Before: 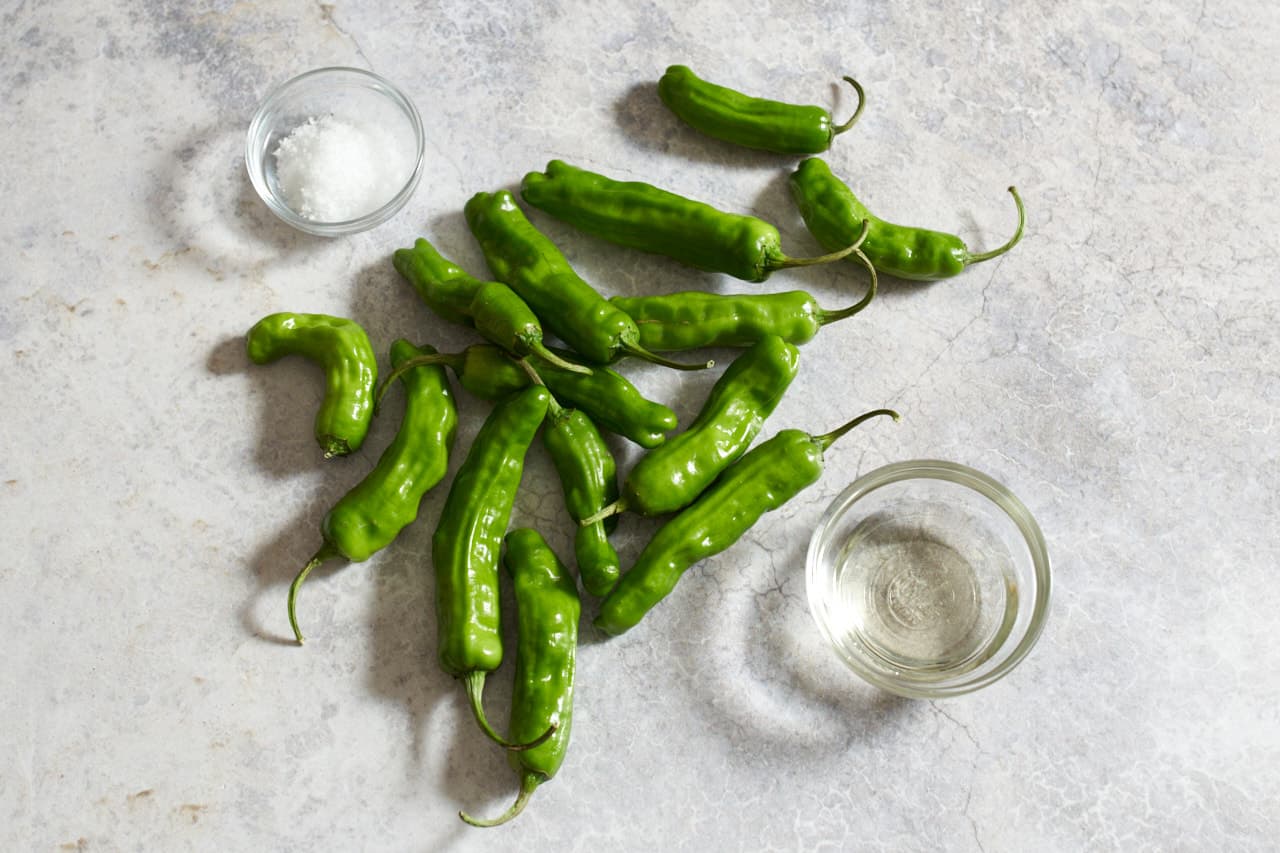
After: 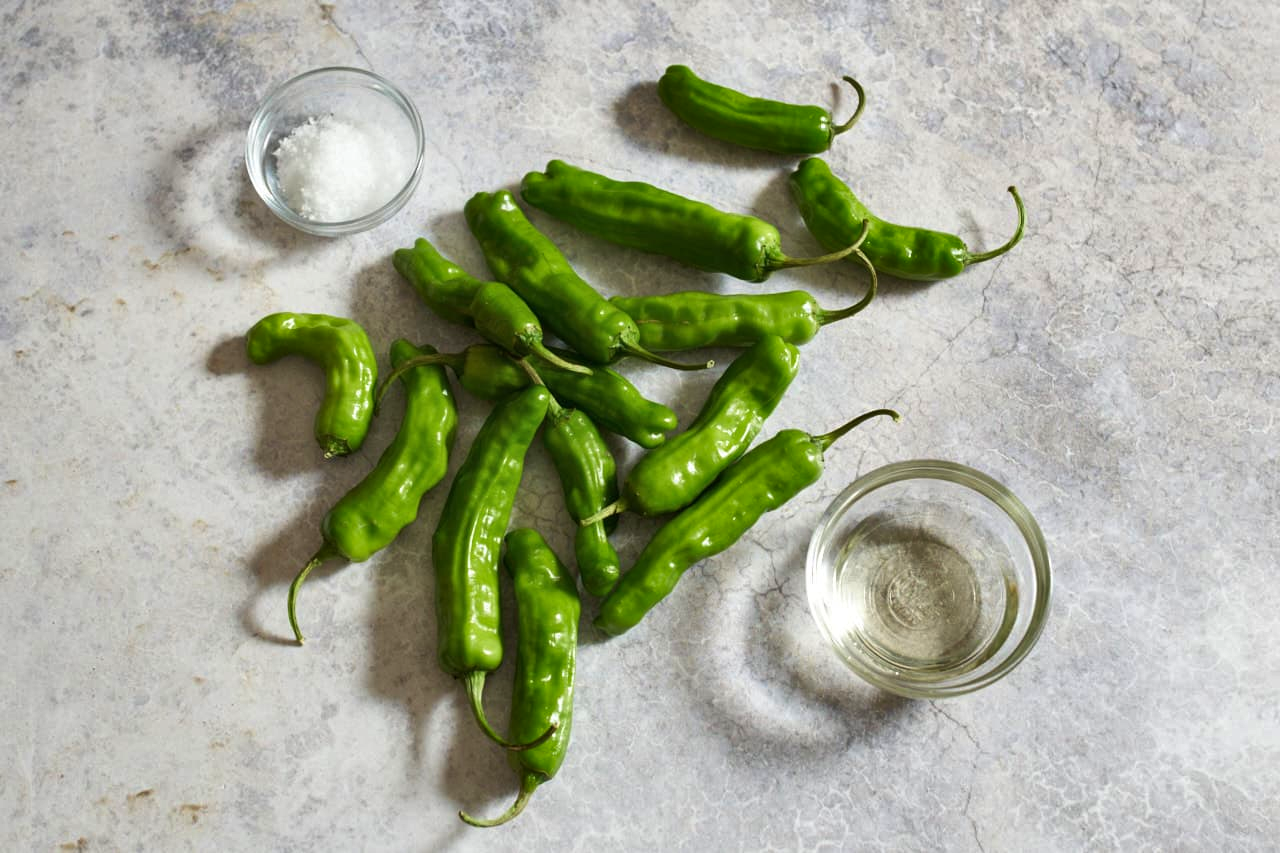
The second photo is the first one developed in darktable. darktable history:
shadows and highlights: shadows 60, soften with gaussian
velvia: on, module defaults
